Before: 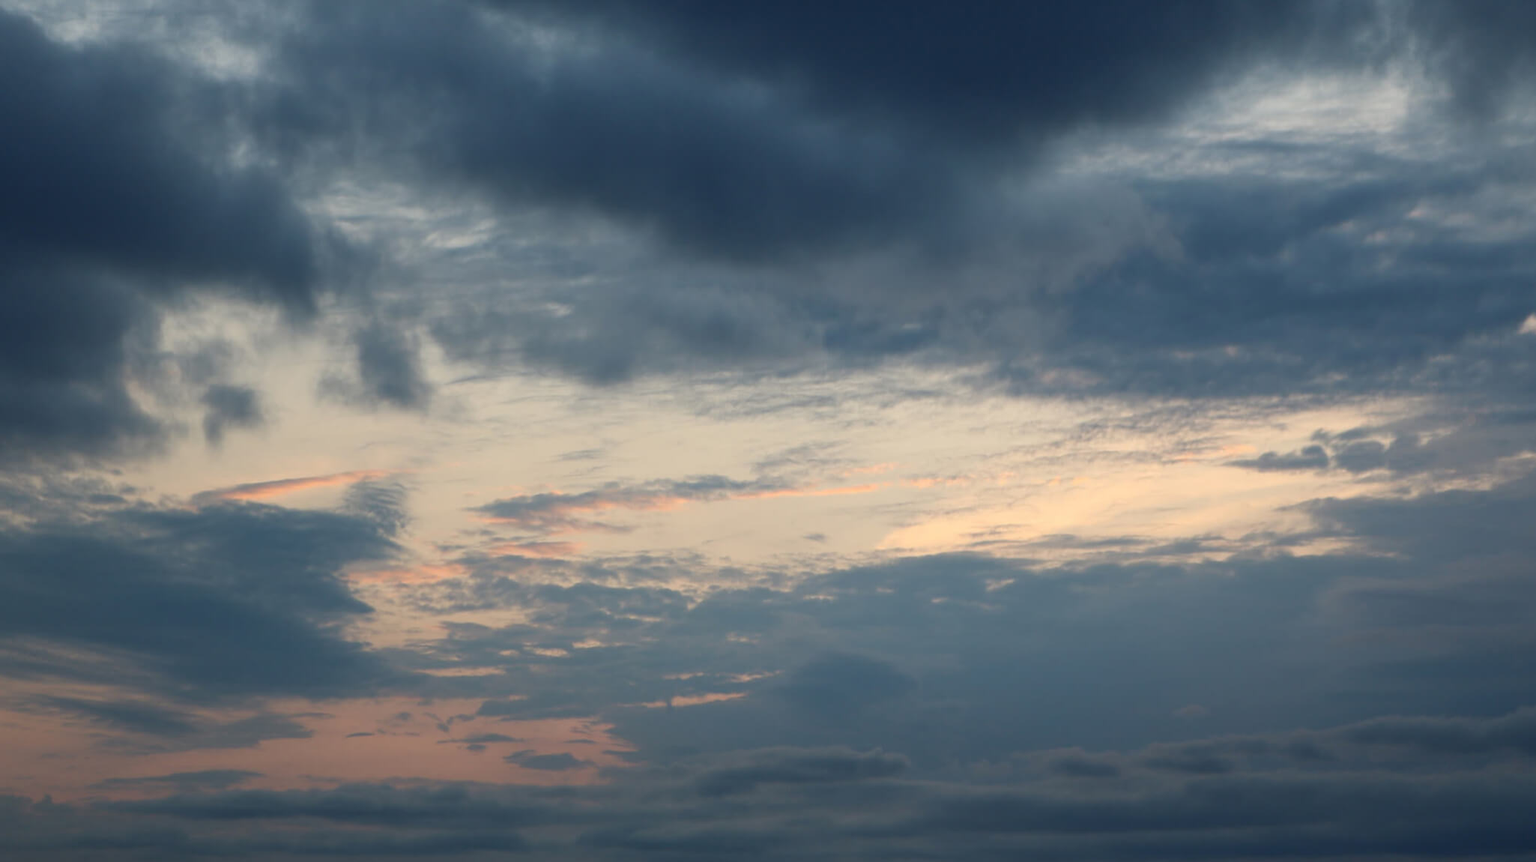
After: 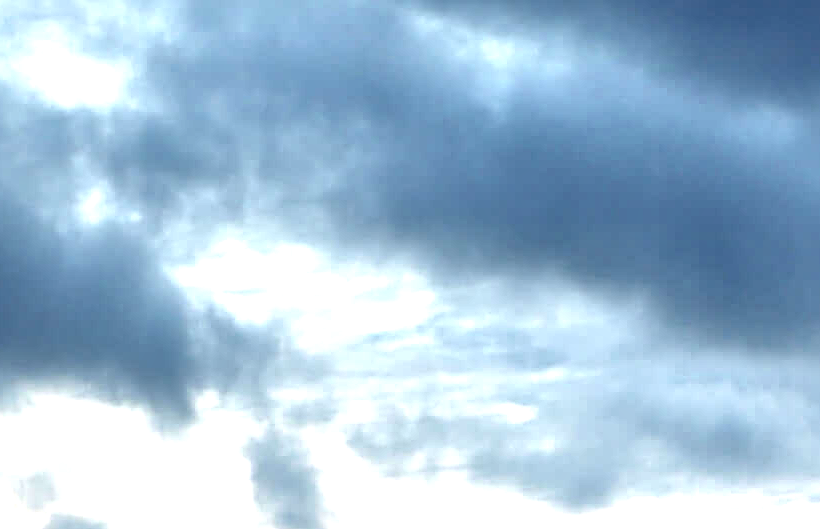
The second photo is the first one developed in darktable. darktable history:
exposure: black level correction 0, exposure 2.09 EV, compensate highlight preservation false
sharpen: on, module defaults
local contrast: mode bilateral grid, contrast 25, coarseness 60, detail 152%, midtone range 0.2
crop and rotate: left 11.203%, top 0.082%, right 48.787%, bottom 53.901%
